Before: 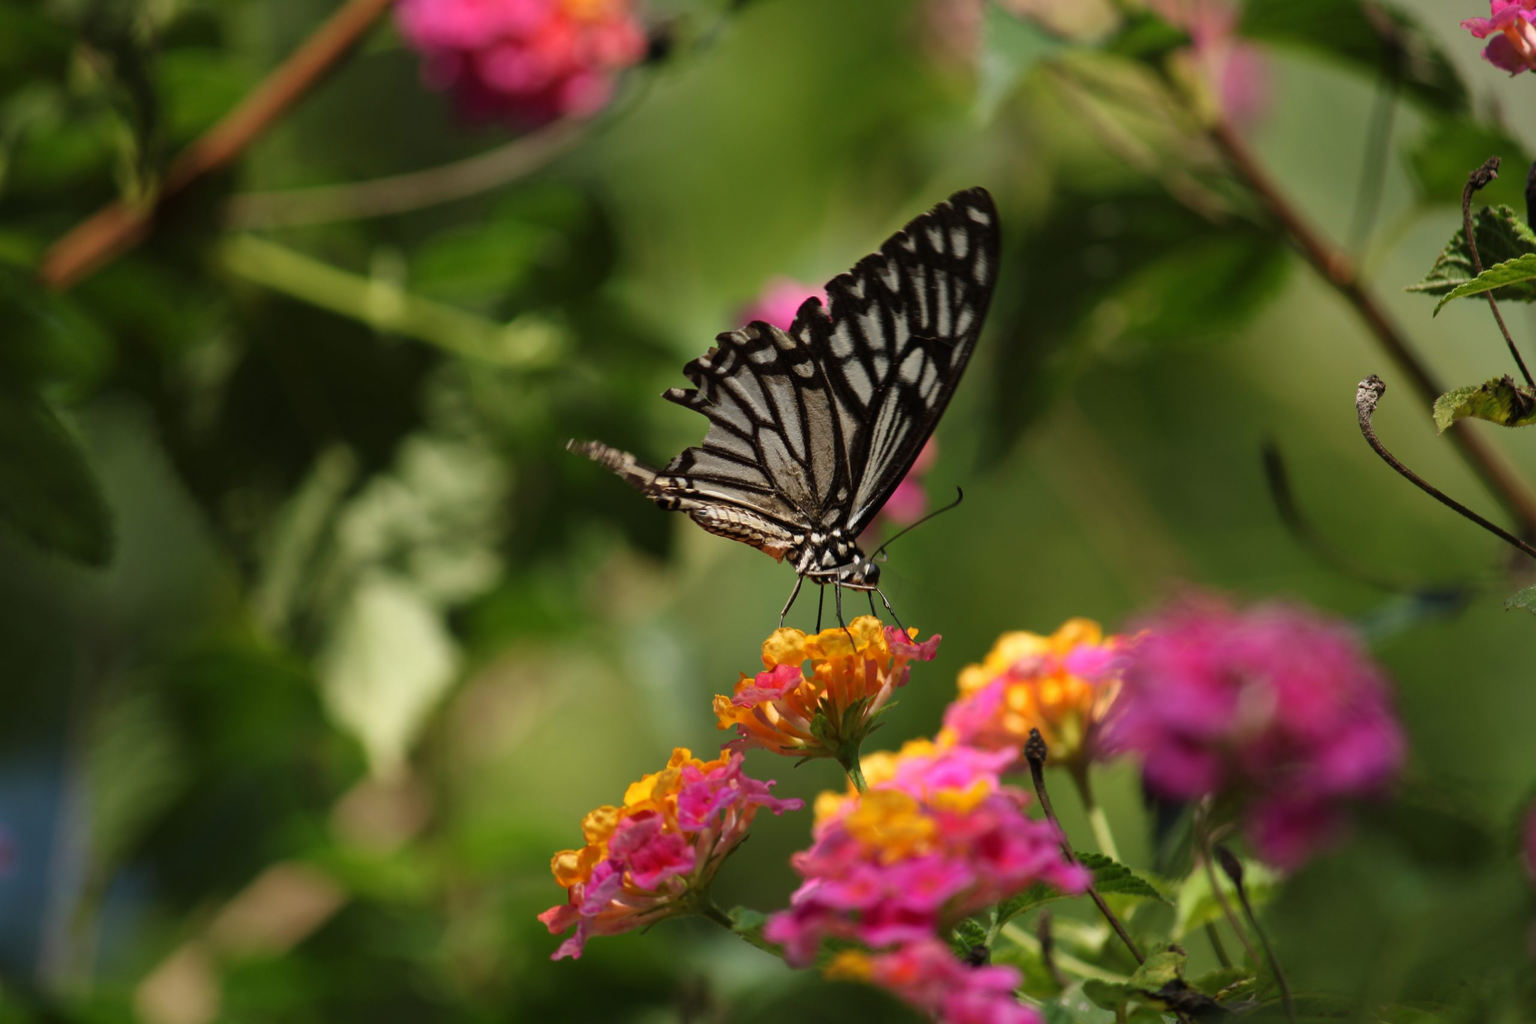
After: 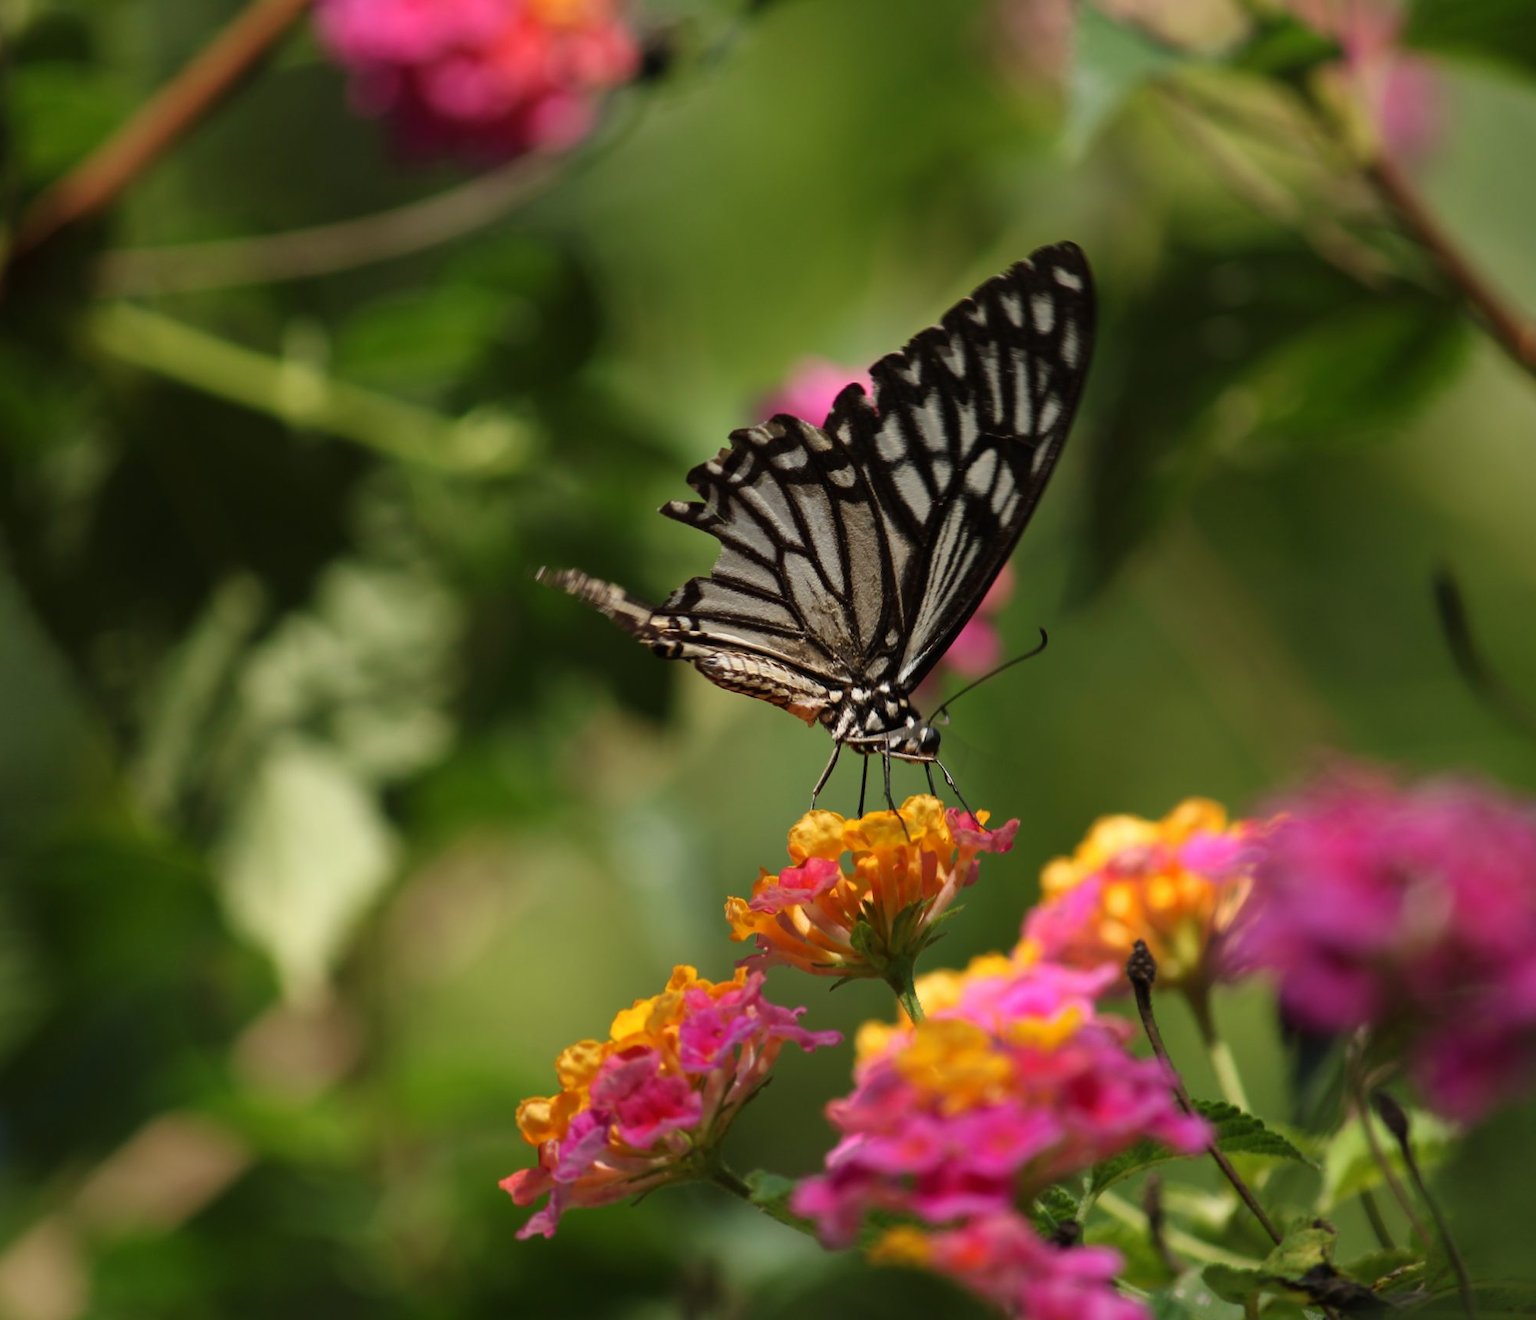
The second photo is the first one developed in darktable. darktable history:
crop: left 9.869%, right 12.629%
